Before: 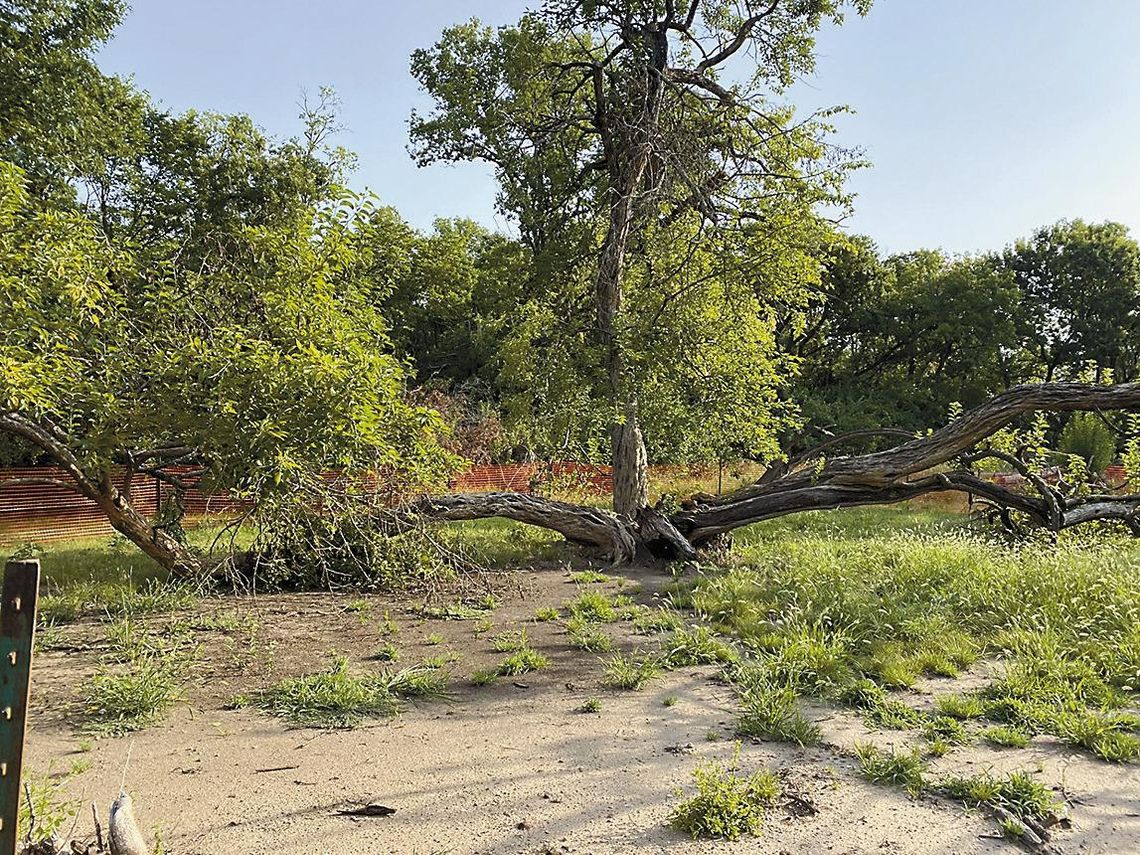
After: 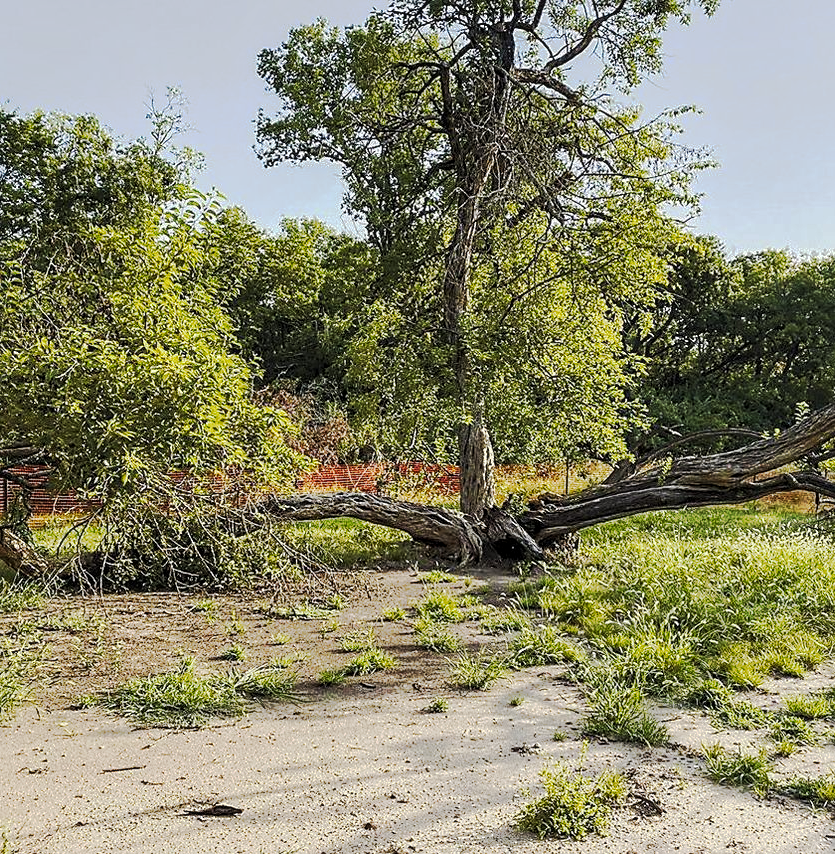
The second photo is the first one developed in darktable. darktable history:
sharpen: amount 0.2
local contrast: detail 130%
crop: left 13.443%, right 13.31%
tone curve: curves: ch0 [(0, 0) (0.003, 0.015) (0.011, 0.019) (0.025, 0.025) (0.044, 0.039) (0.069, 0.053) (0.1, 0.076) (0.136, 0.107) (0.177, 0.143) (0.224, 0.19) (0.277, 0.253) (0.335, 0.32) (0.399, 0.412) (0.468, 0.524) (0.543, 0.668) (0.623, 0.717) (0.709, 0.769) (0.801, 0.82) (0.898, 0.865) (1, 1)], preserve colors none
